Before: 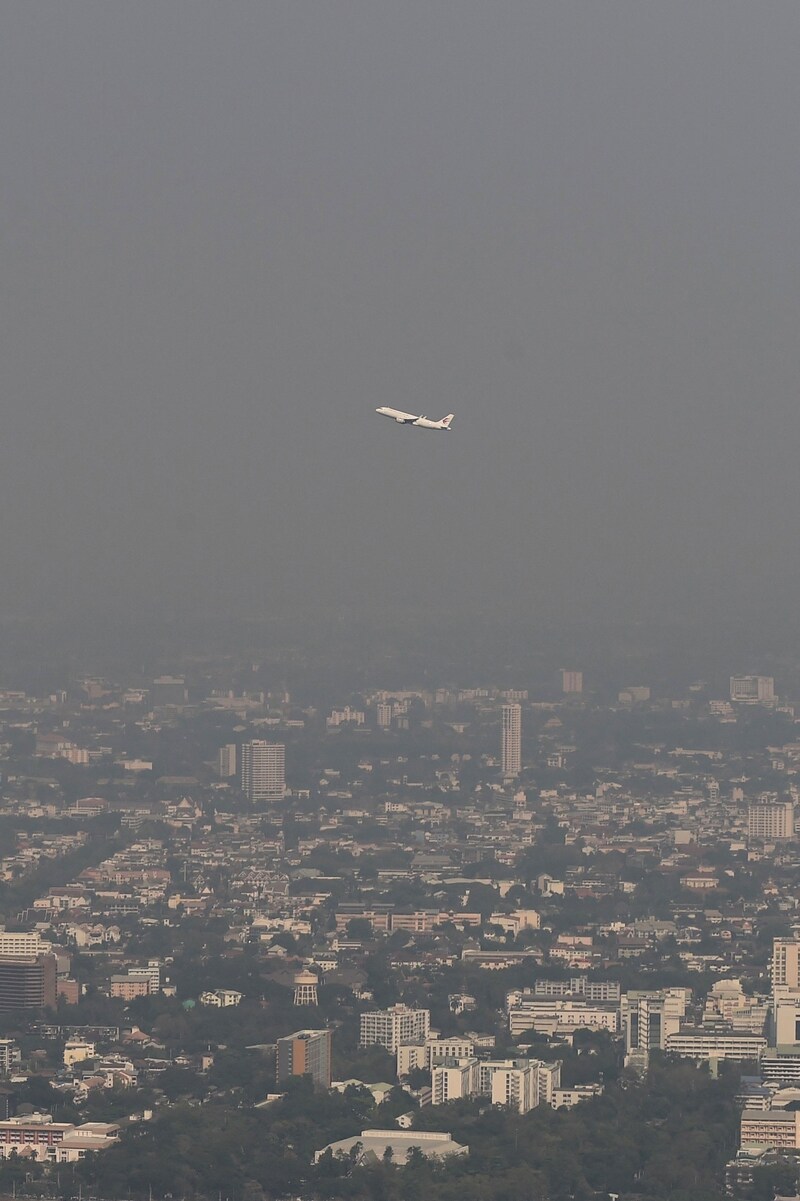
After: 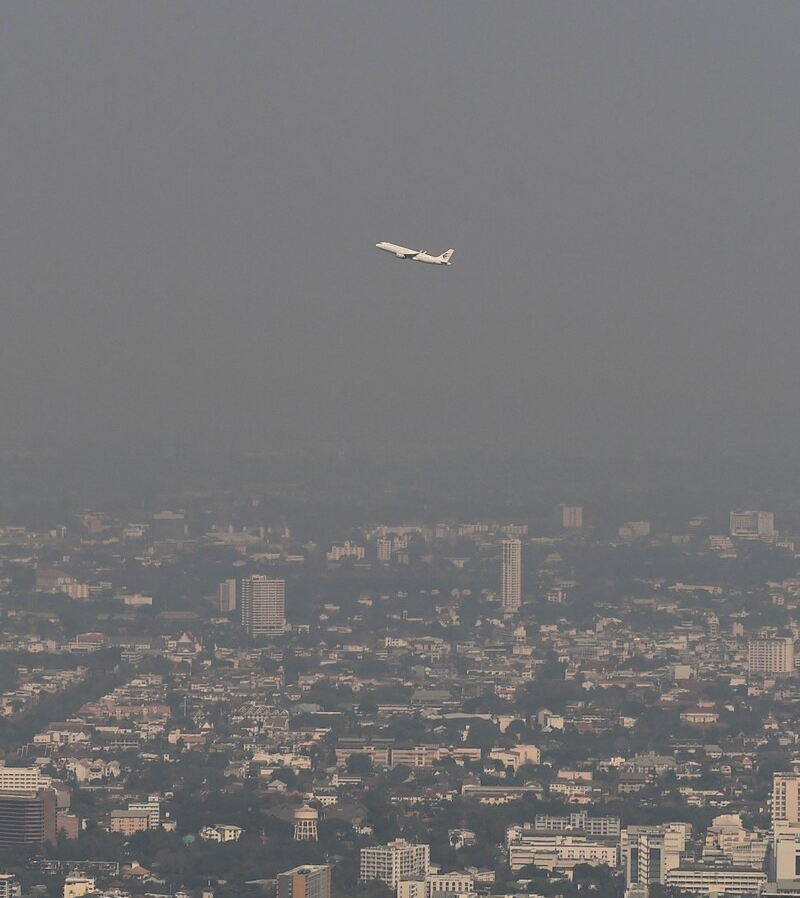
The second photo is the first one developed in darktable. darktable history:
crop: top 13.804%, bottom 11.368%
